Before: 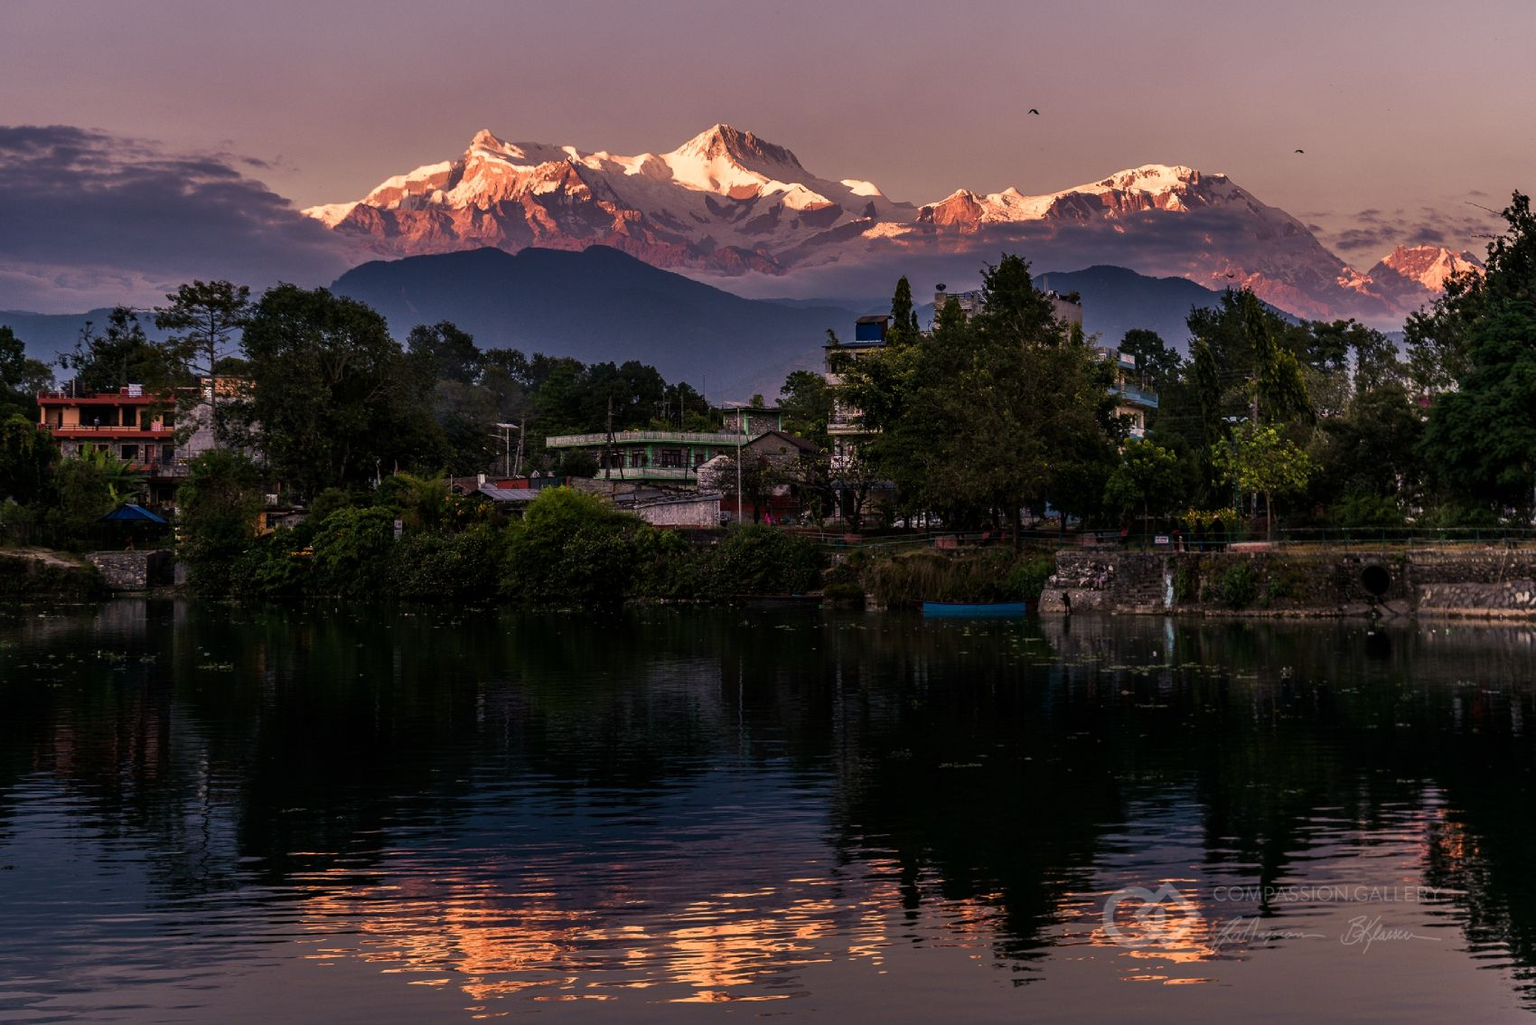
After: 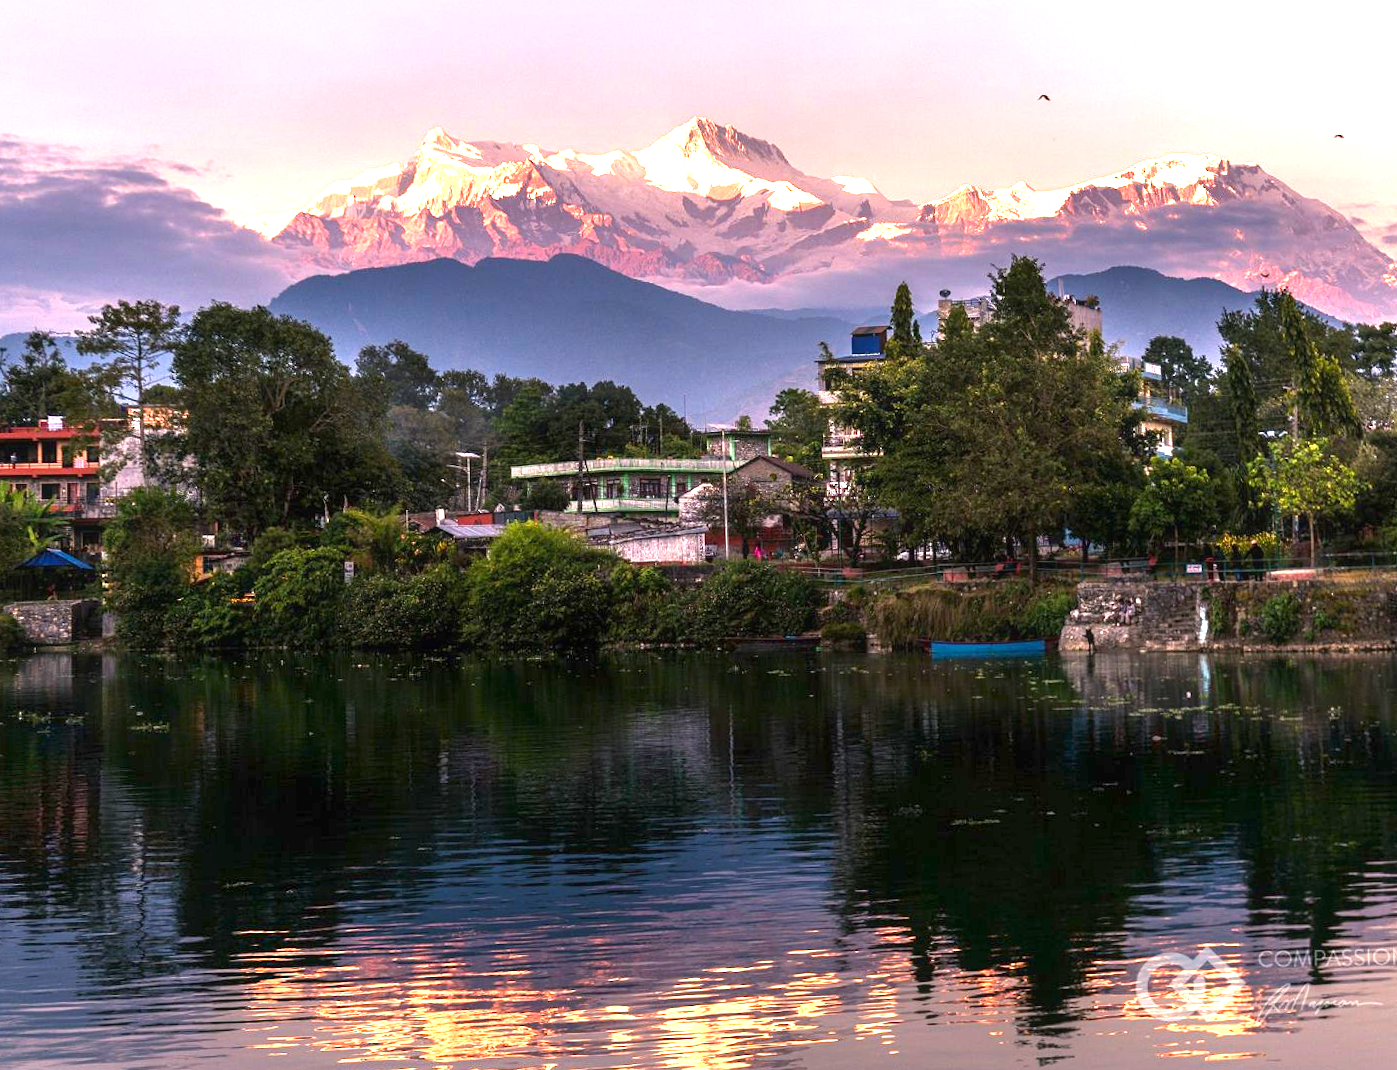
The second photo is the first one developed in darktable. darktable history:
contrast equalizer: y [[0.5, 0.488, 0.462, 0.461, 0.491, 0.5], [0.5 ×6], [0.5 ×6], [0 ×6], [0 ×6]]
exposure: exposure 2.207 EV, compensate highlight preservation false
crop and rotate: angle 1°, left 4.281%, top 0.642%, right 11.383%, bottom 2.486%
